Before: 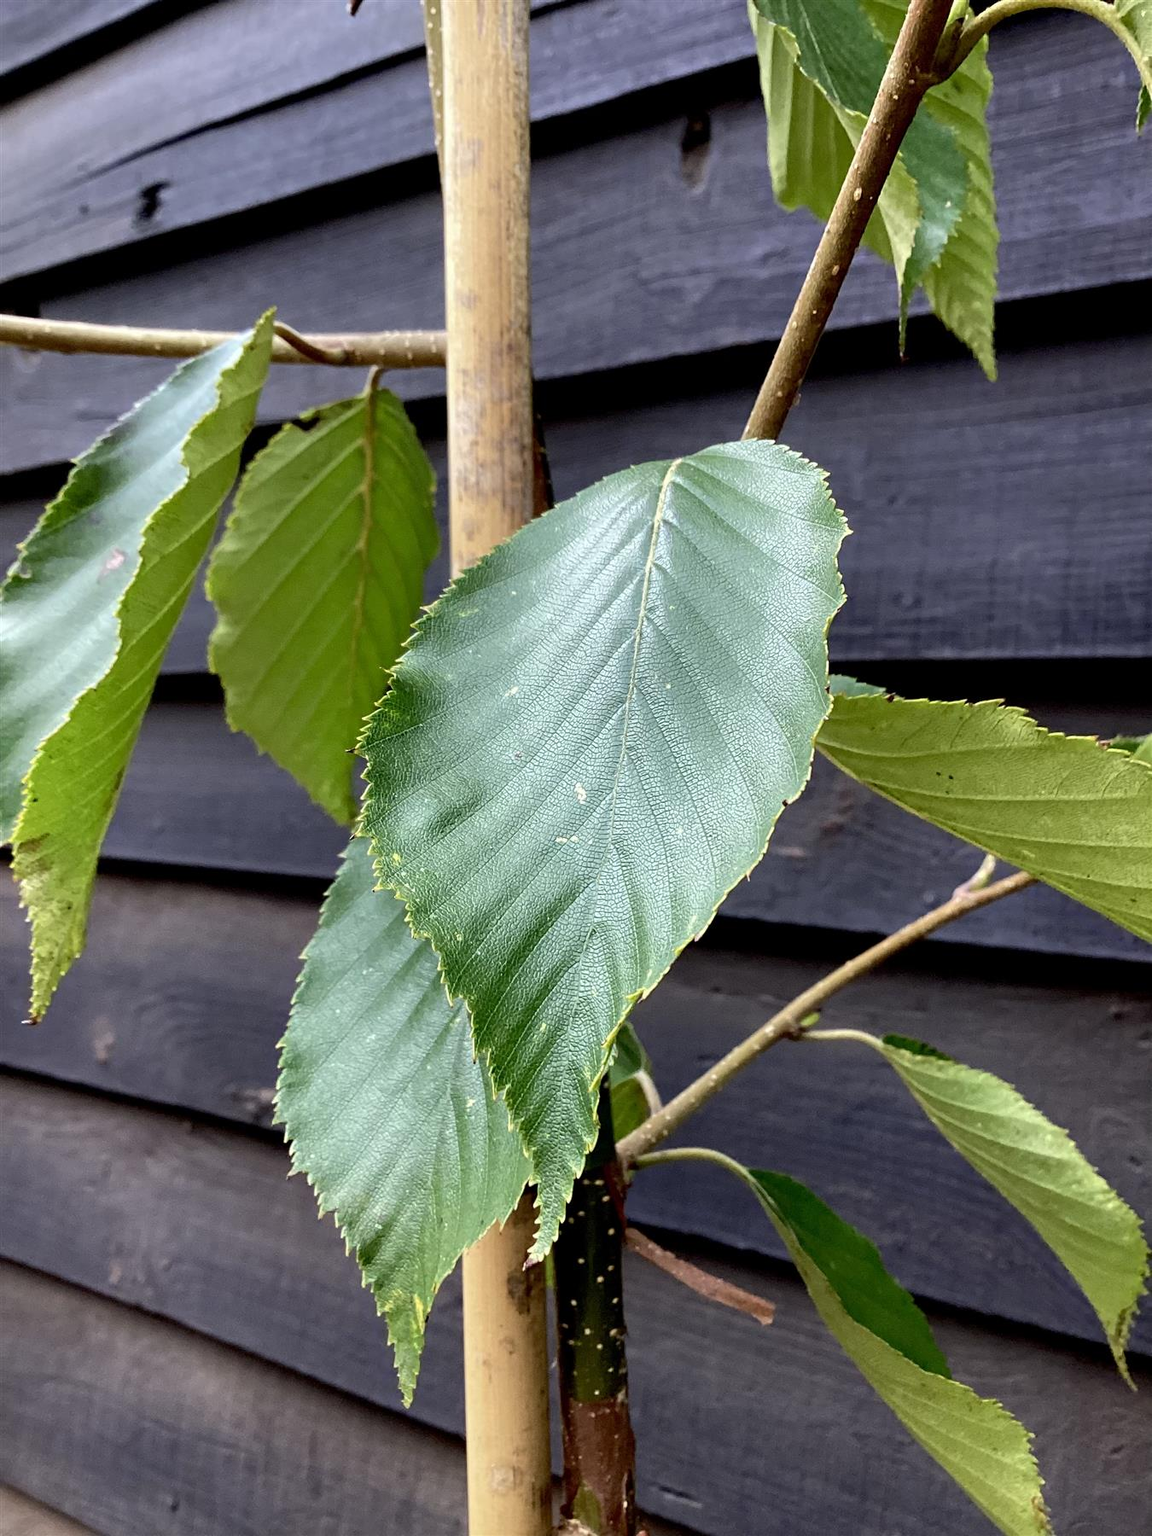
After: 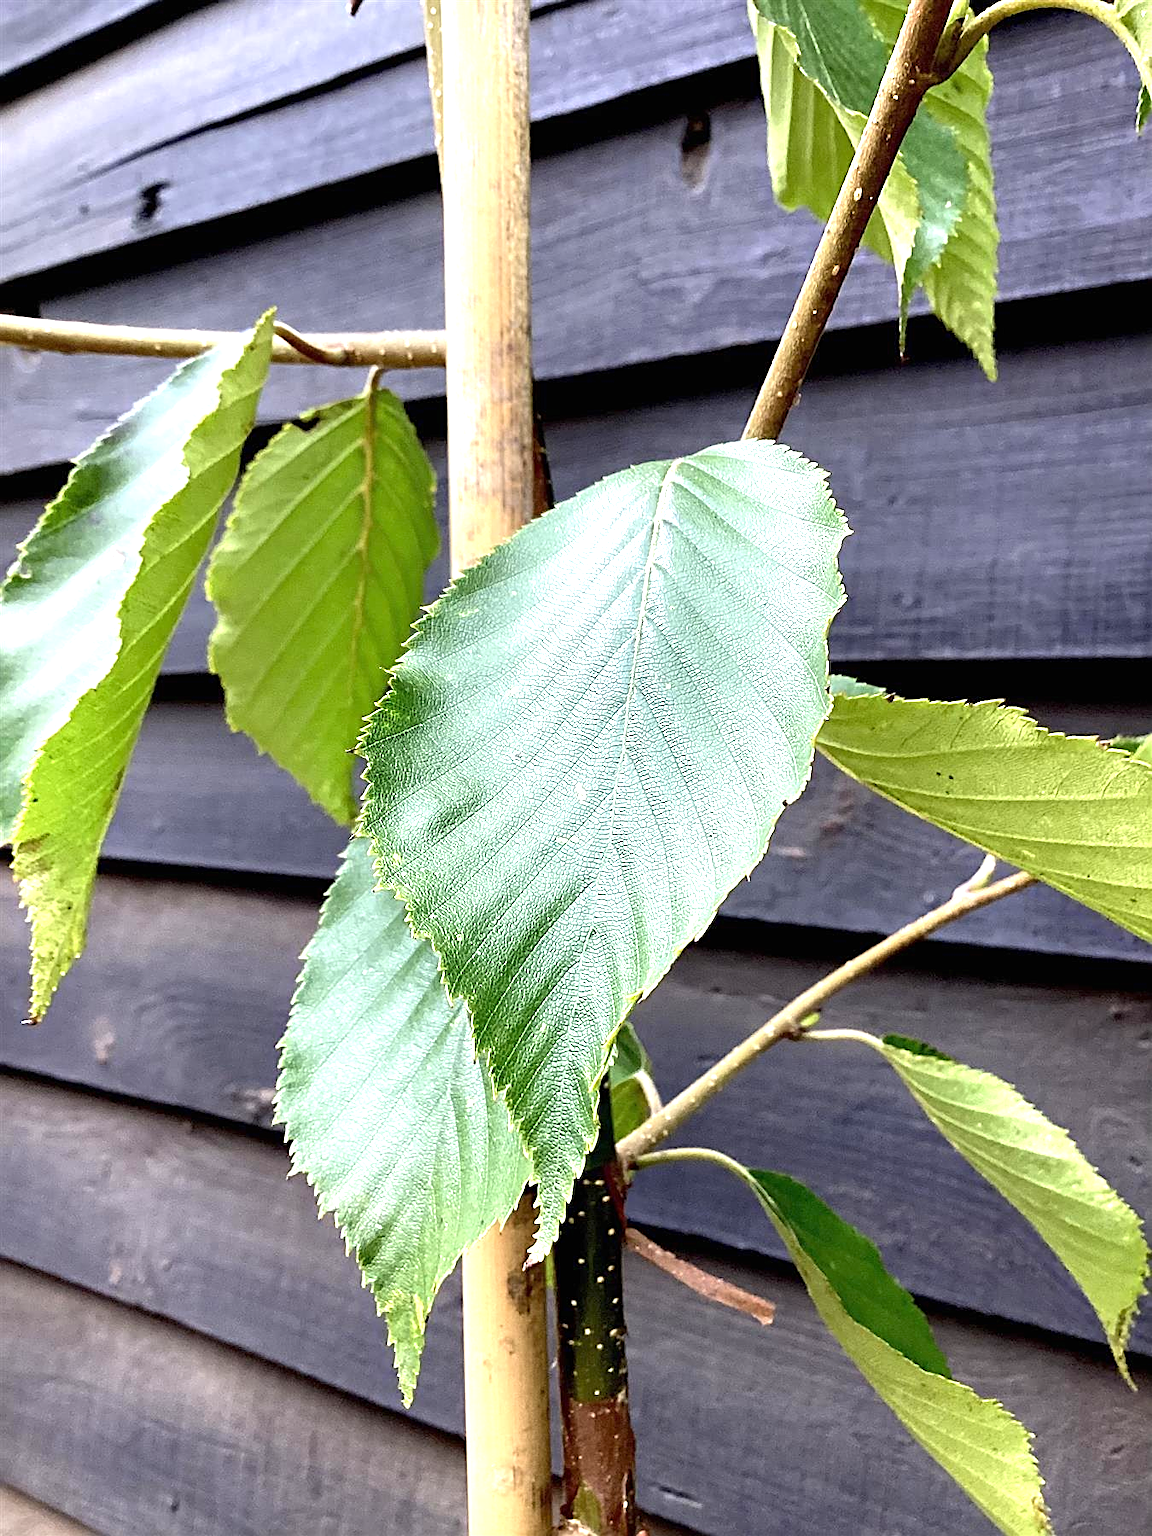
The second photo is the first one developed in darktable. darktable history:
exposure: black level correction 0, exposure 1.1 EV, compensate highlight preservation false
sharpen: on, module defaults
